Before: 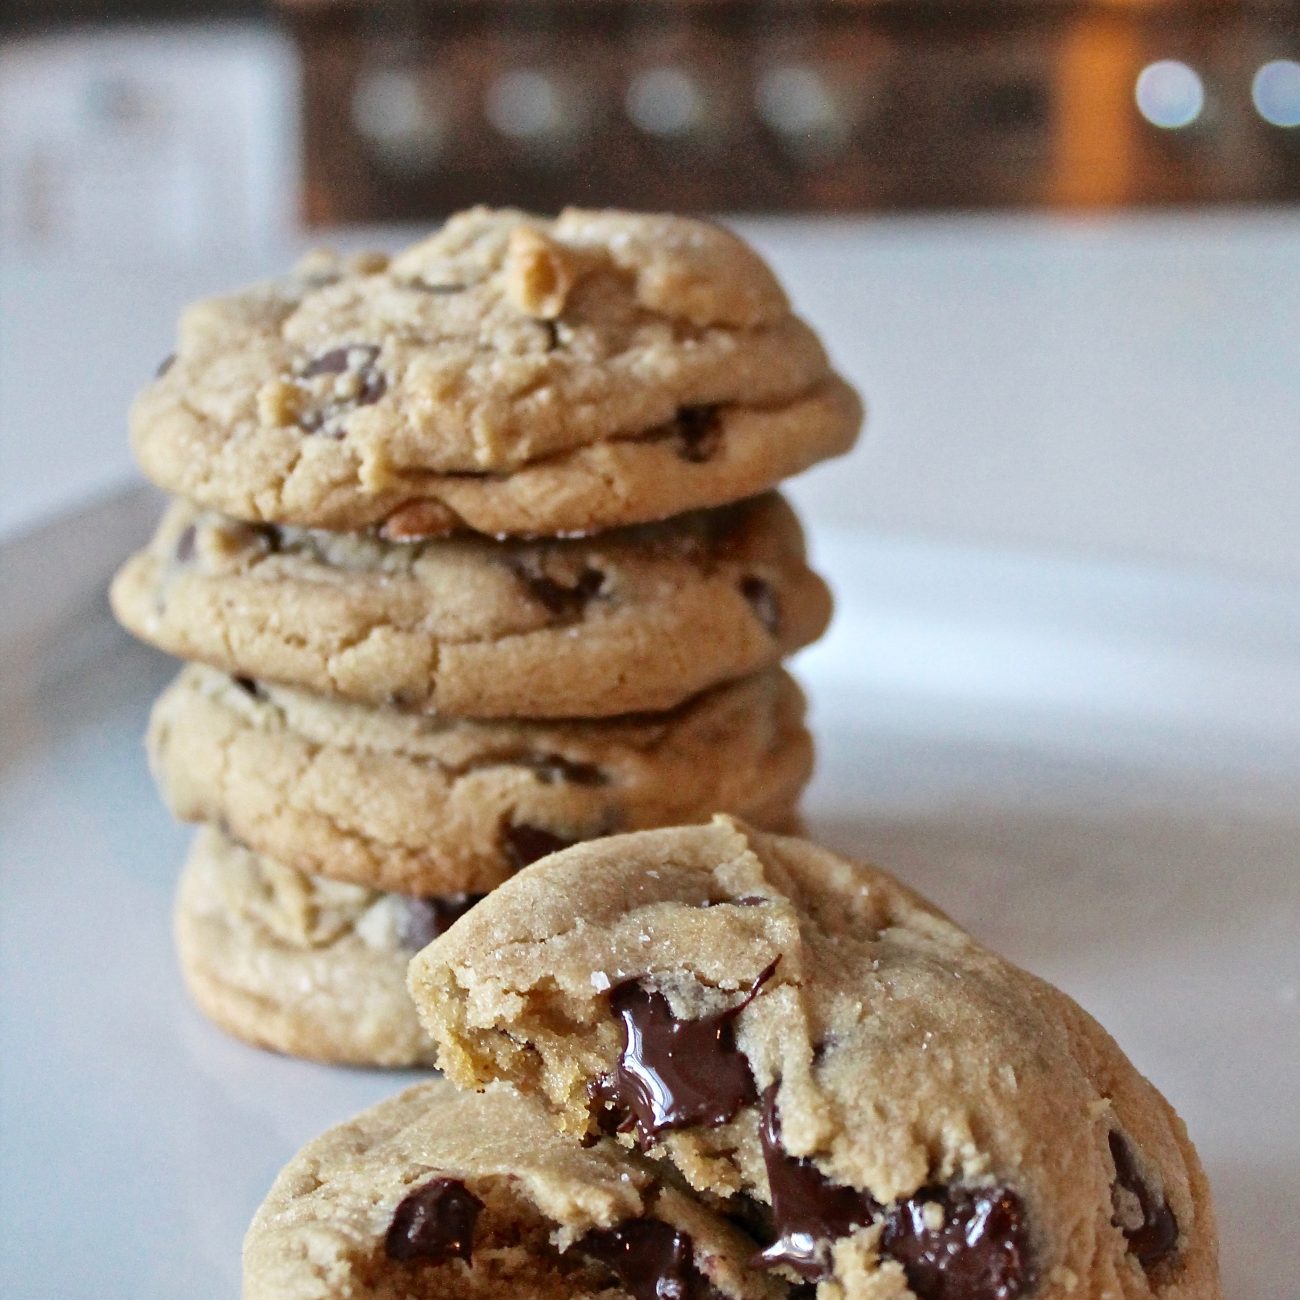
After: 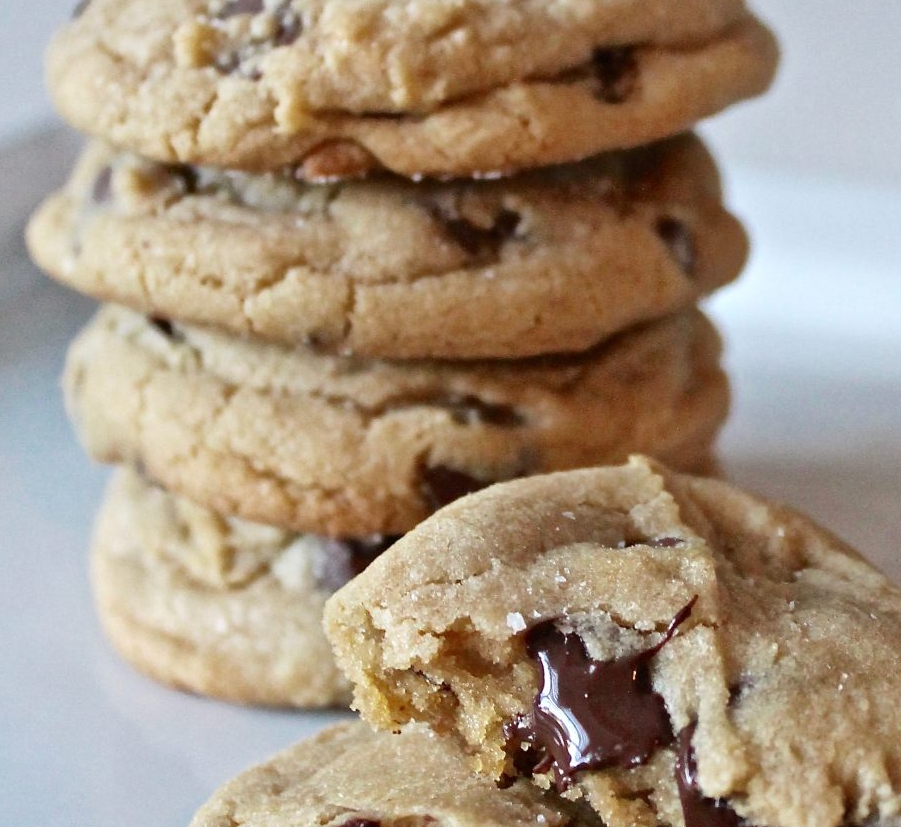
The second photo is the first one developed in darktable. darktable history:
crop: left 6.488%, top 27.668%, right 24.183%, bottom 8.656%
